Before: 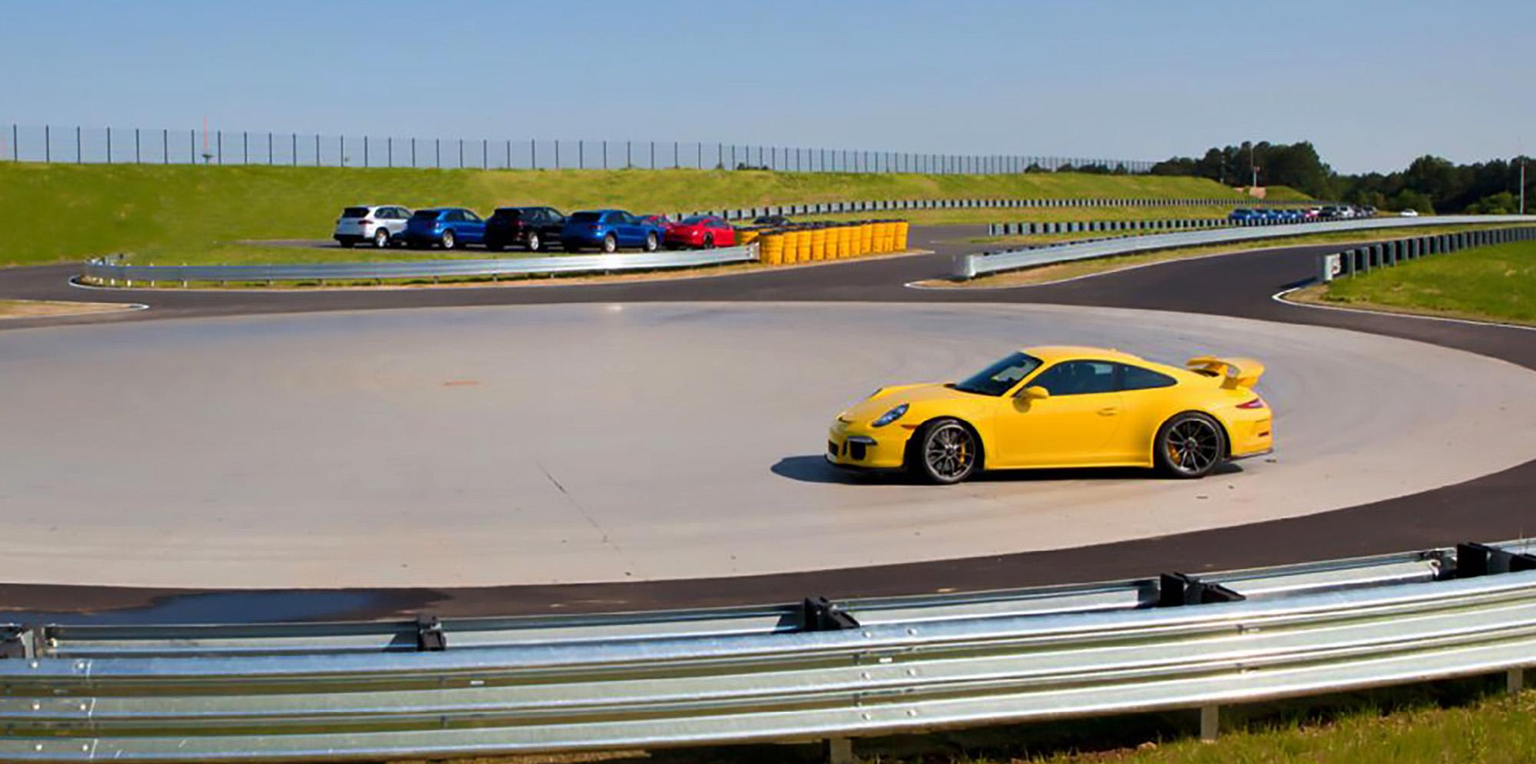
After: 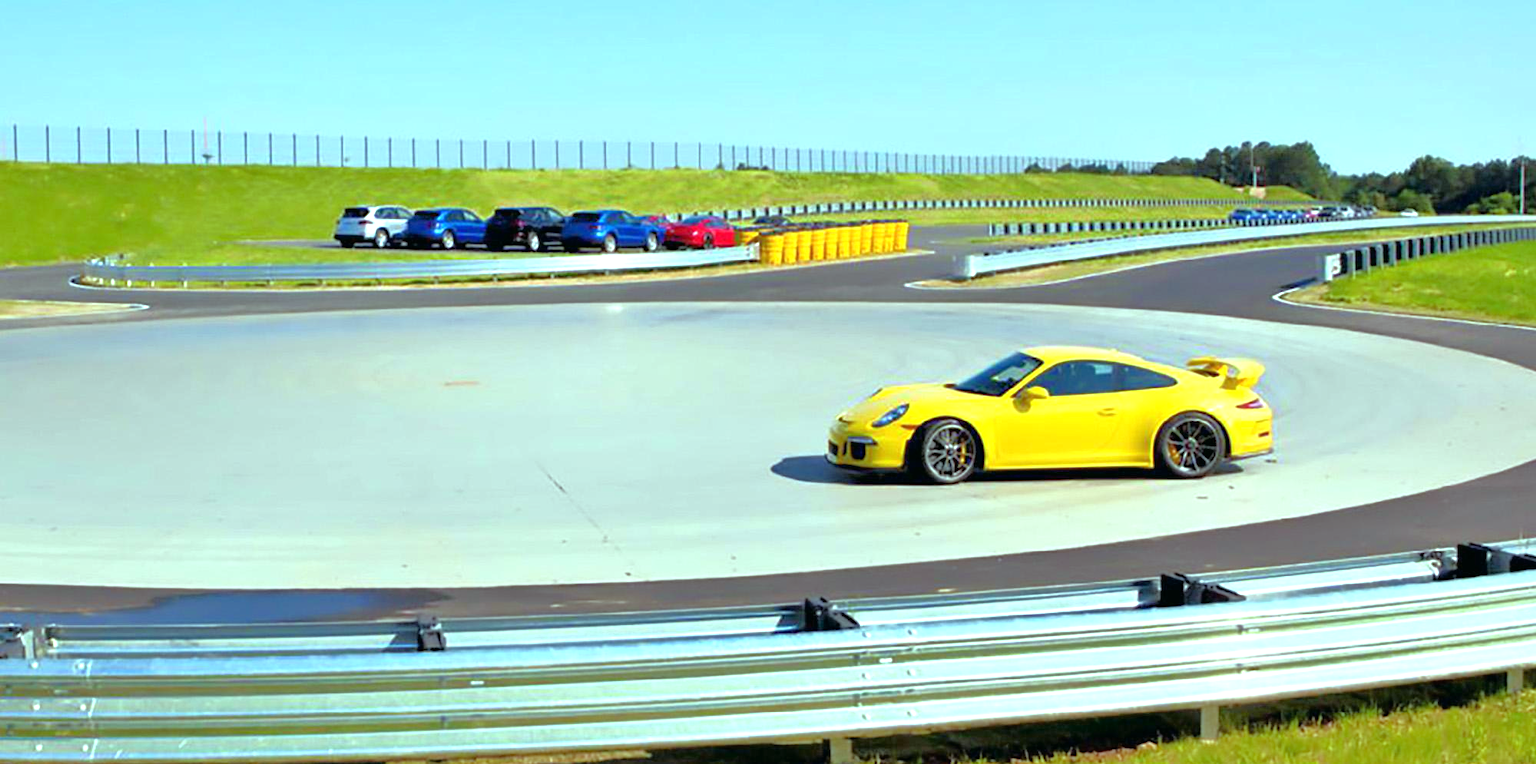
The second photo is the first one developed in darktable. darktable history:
color balance: mode lift, gamma, gain (sRGB), lift [0.997, 0.979, 1.021, 1.011], gamma [1, 1.084, 0.916, 0.998], gain [1, 0.87, 1.13, 1.101], contrast 4.55%, contrast fulcrum 38.24%, output saturation 104.09%
tone equalizer: -7 EV 0.15 EV, -6 EV 0.6 EV, -5 EV 1.15 EV, -4 EV 1.33 EV, -3 EV 1.15 EV, -2 EV 0.6 EV, -1 EV 0.15 EV, mask exposure compensation -0.5 EV
exposure: black level correction 0, exposure 0.7 EV, compensate exposure bias true, compensate highlight preservation false
